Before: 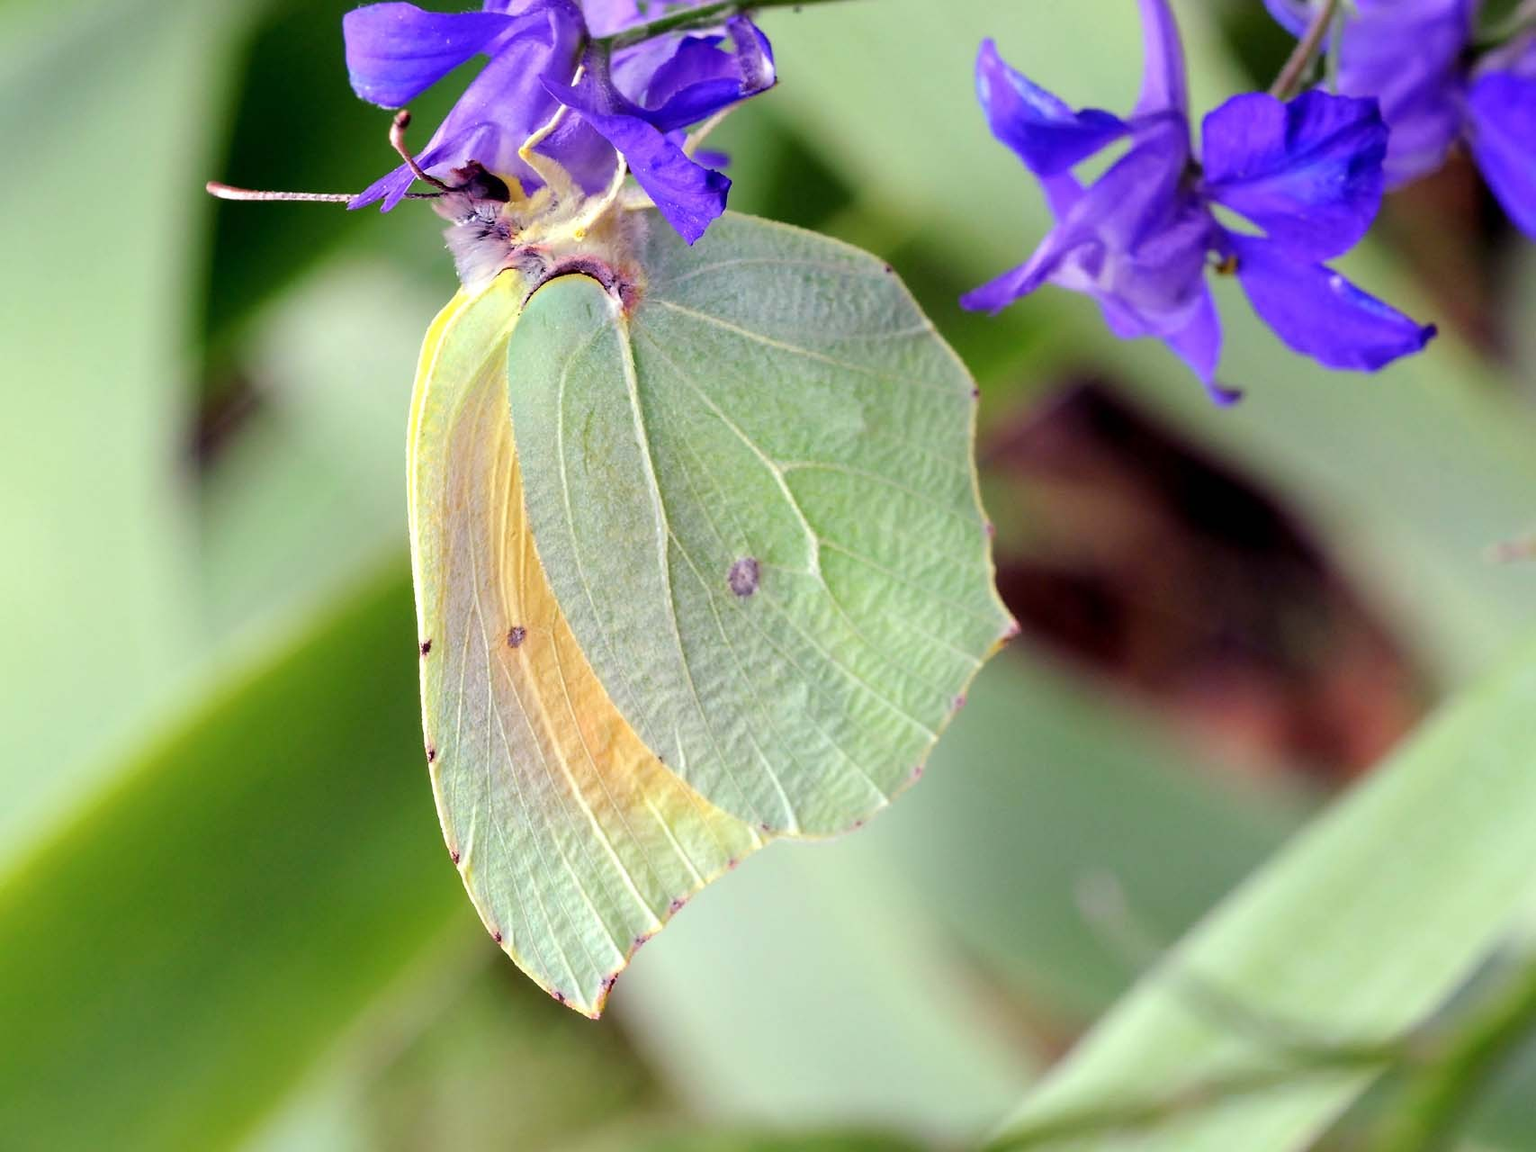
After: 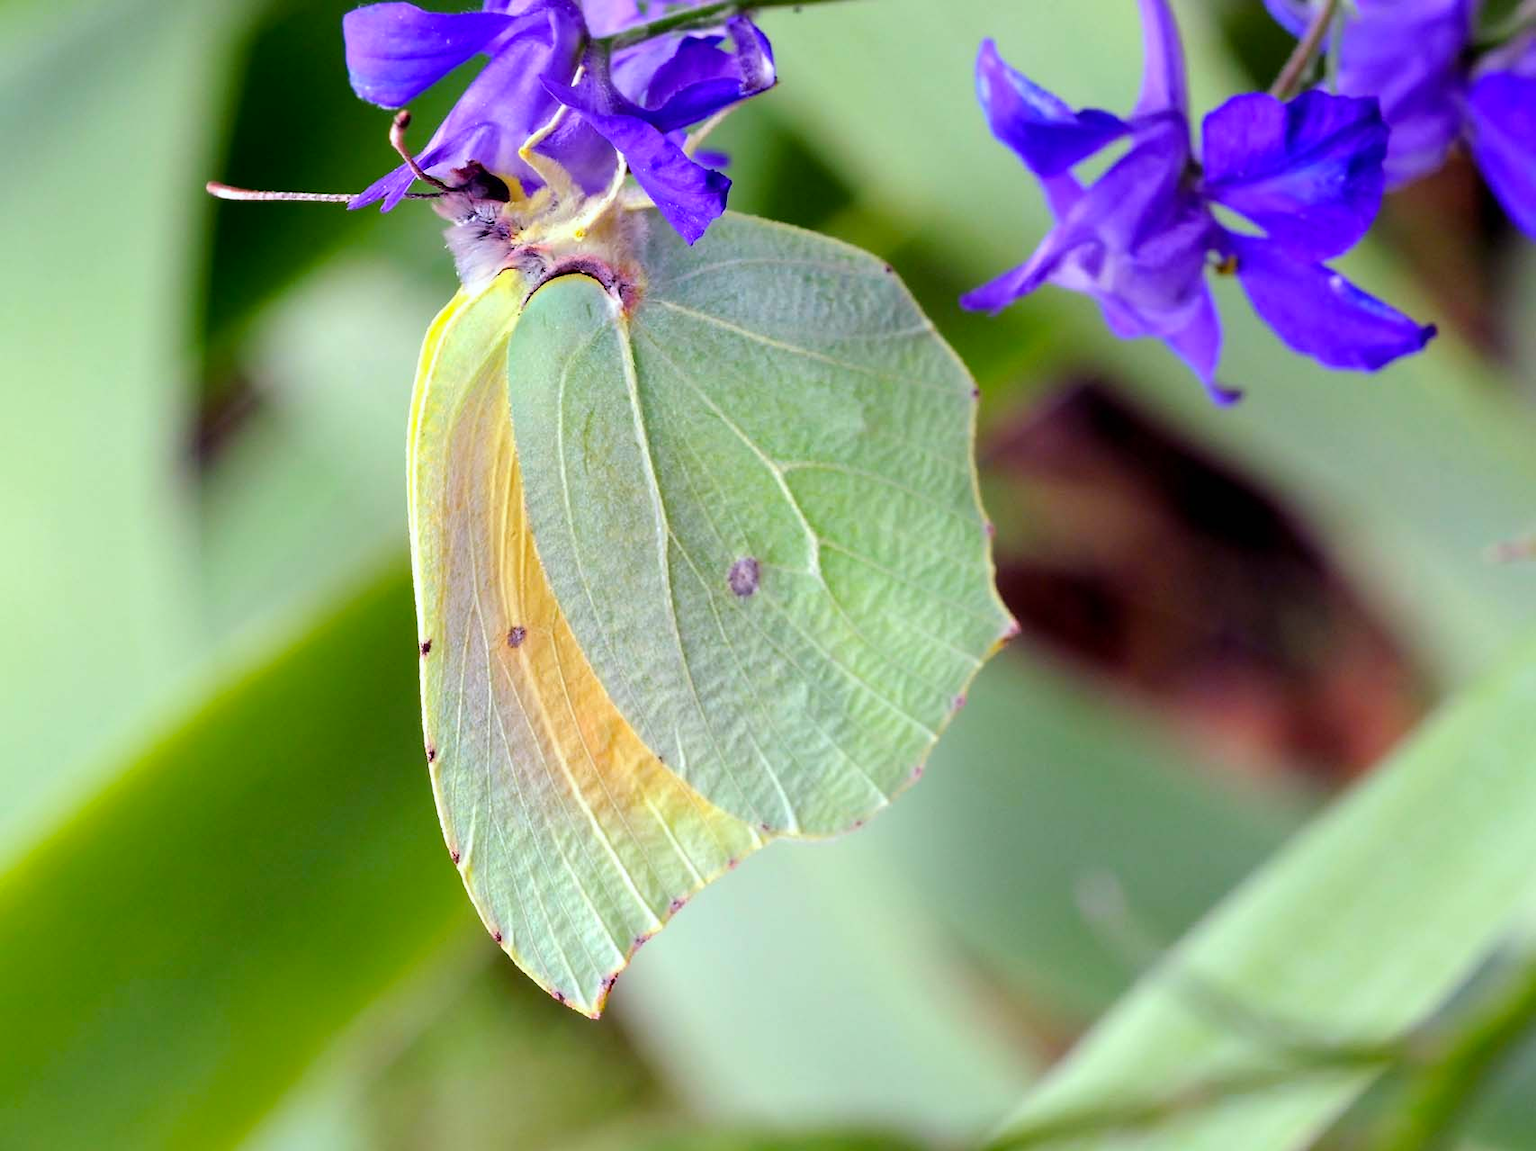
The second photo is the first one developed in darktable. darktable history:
color balance rgb: perceptual saturation grading › global saturation 10%, global vibrance 20%
white balance: red 0.976, blue 1.04
